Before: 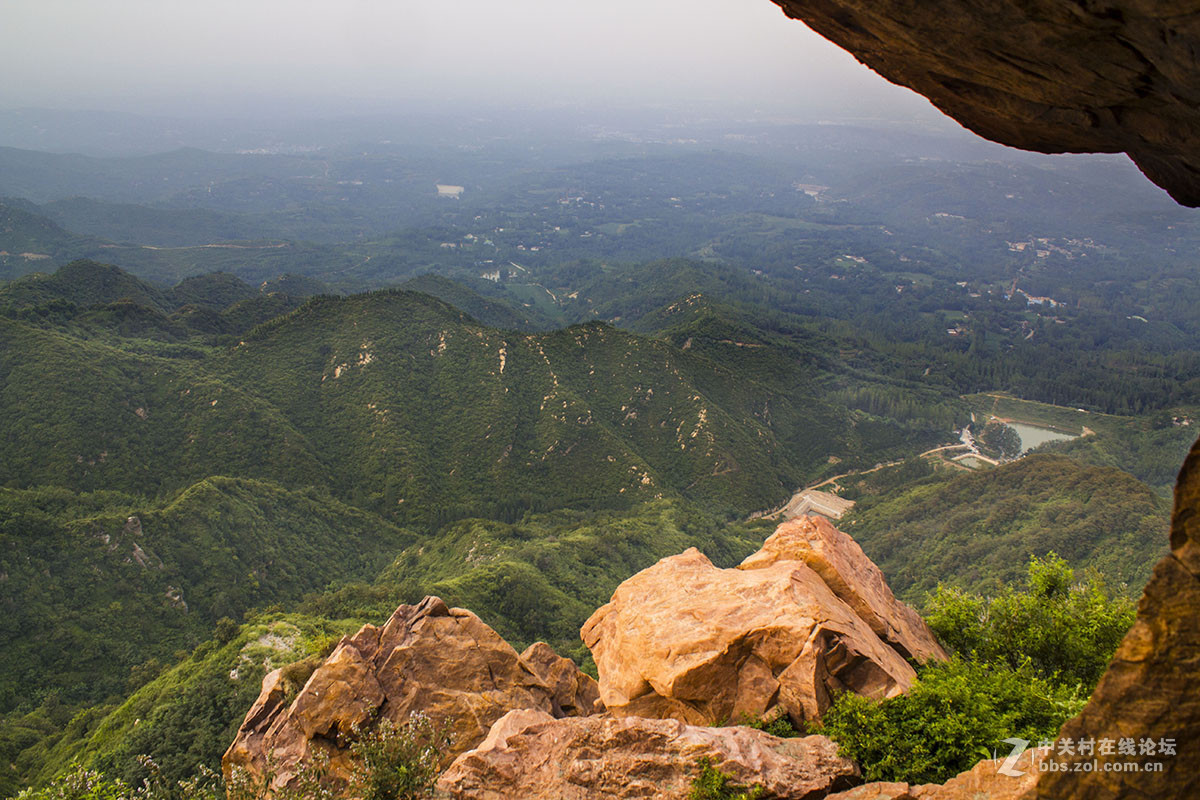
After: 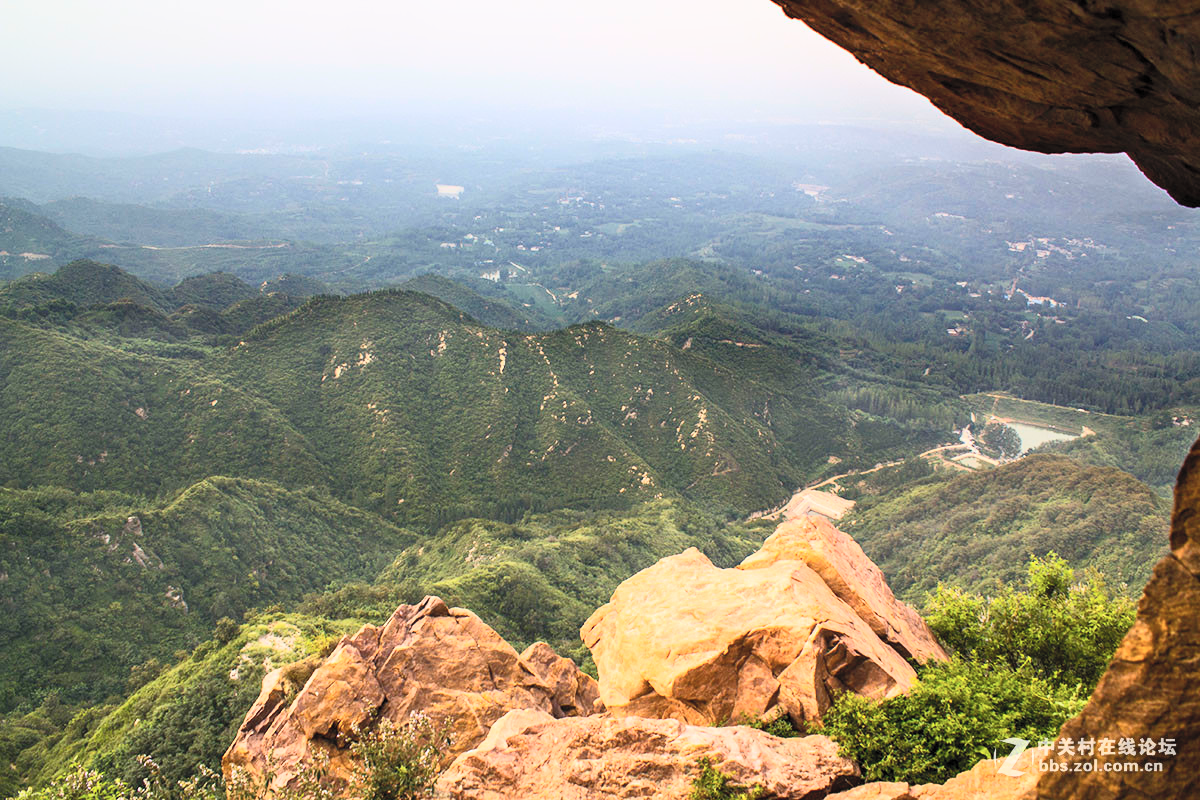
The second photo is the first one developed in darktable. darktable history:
contrast brightness saturation: contrast 0.376, brightness 0.52
